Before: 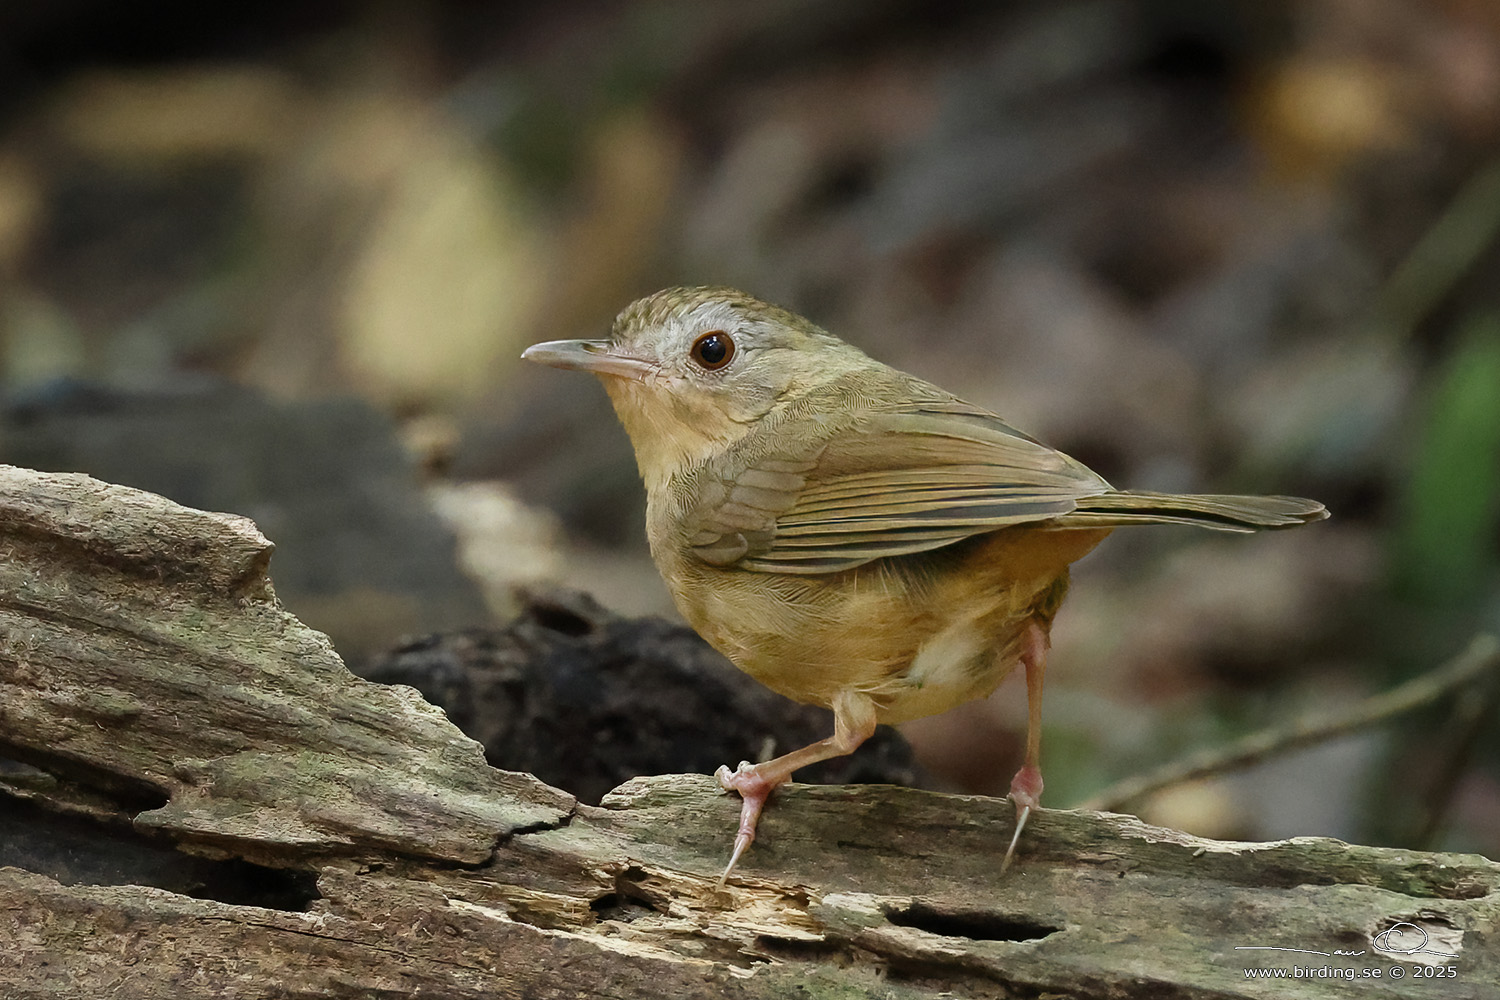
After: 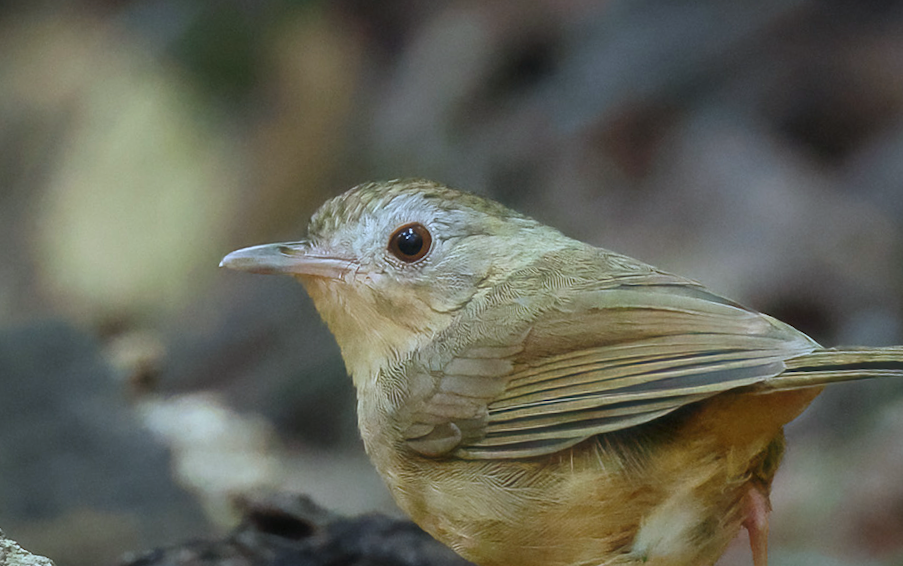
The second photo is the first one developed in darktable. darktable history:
crop: left 20.932%, top 15.471%, right 21.848%, bottom 34.081%
haze removal: strength -0.1, adaptive false
contrast brightness saturation: contrast 0.04, saturation 0.16
rotate and perspective: rotation -4.86°, automatic cropping off
color calibration: illuminant as shot in camera, x 0.378, y 0.381, temperature 4093.13 K, saturation algorithm version 1 (2020)
